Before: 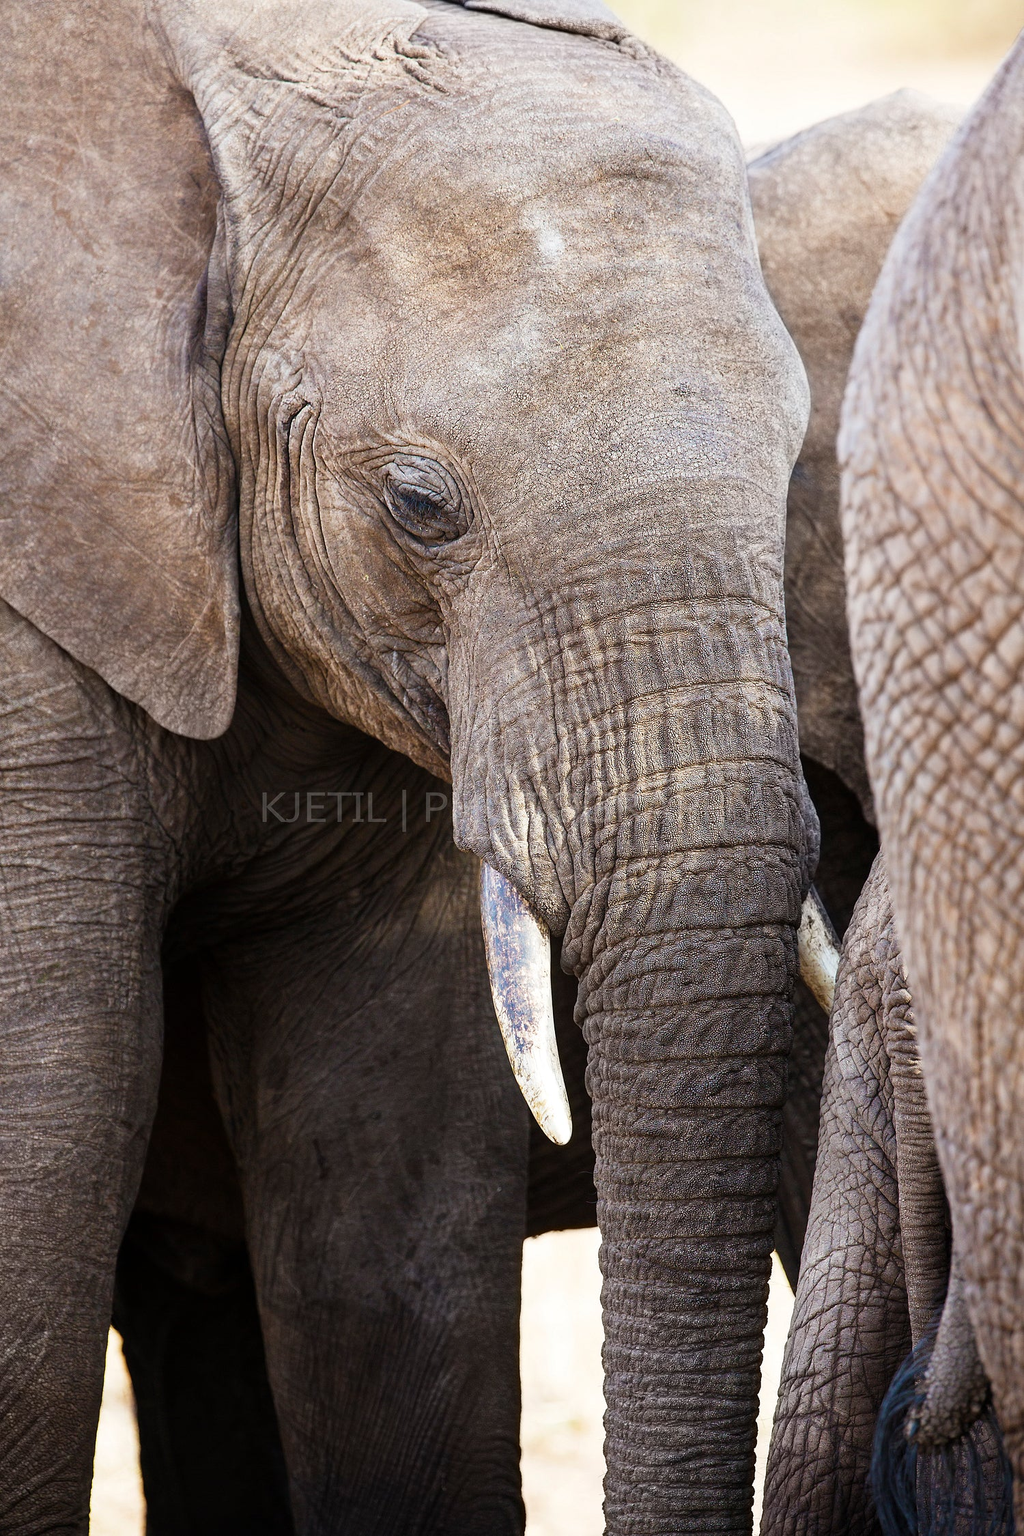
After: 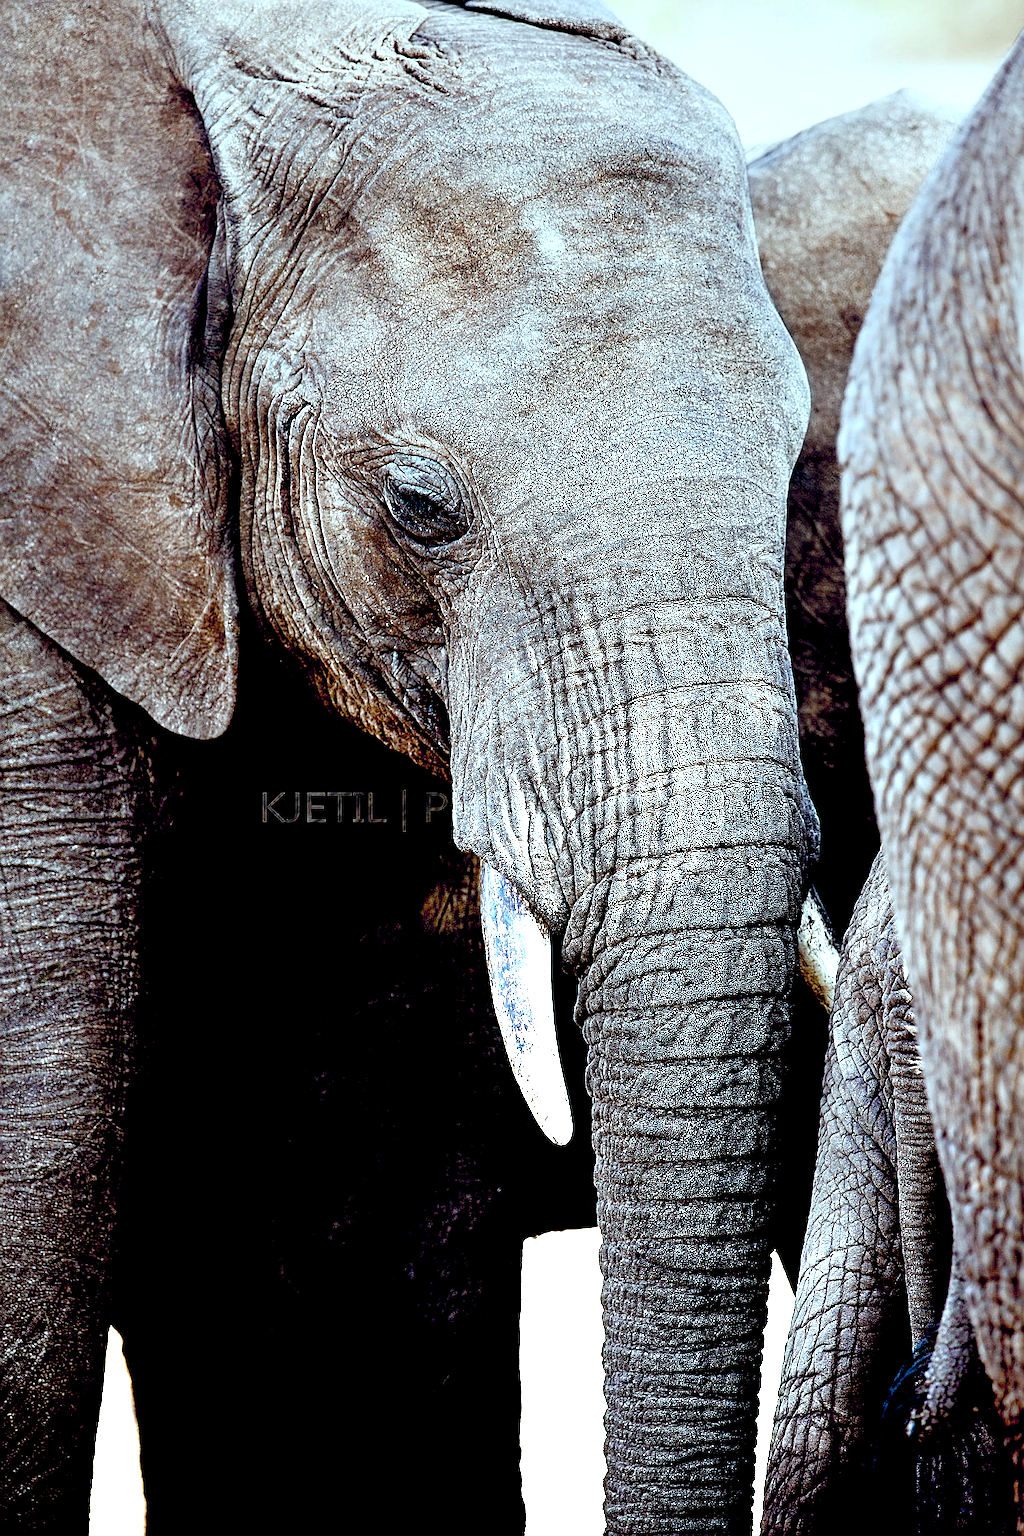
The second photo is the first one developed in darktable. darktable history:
color correction: highlights a* -10.1, highlights b* -10.45
exposure: black level correction 0.057, compensate highlight preservation false
contrast equalizer: octaves 7, y [[0.6 ×6], [0.55 ×6], [0 ×6], [0 ×6], [0 ×6]]
sharpen: on, module defaults
color balance rgb: global offset › chroma 0.15%, global offset › hue 253.23°, linear chroma grading › global chroma -15.077%, perceptual saturation grading › global saturation 20%, perceptual saturation grading › highlights -48.935%, perceptual saturation grading › shadows 25.302%, global vibrance 20.62%
